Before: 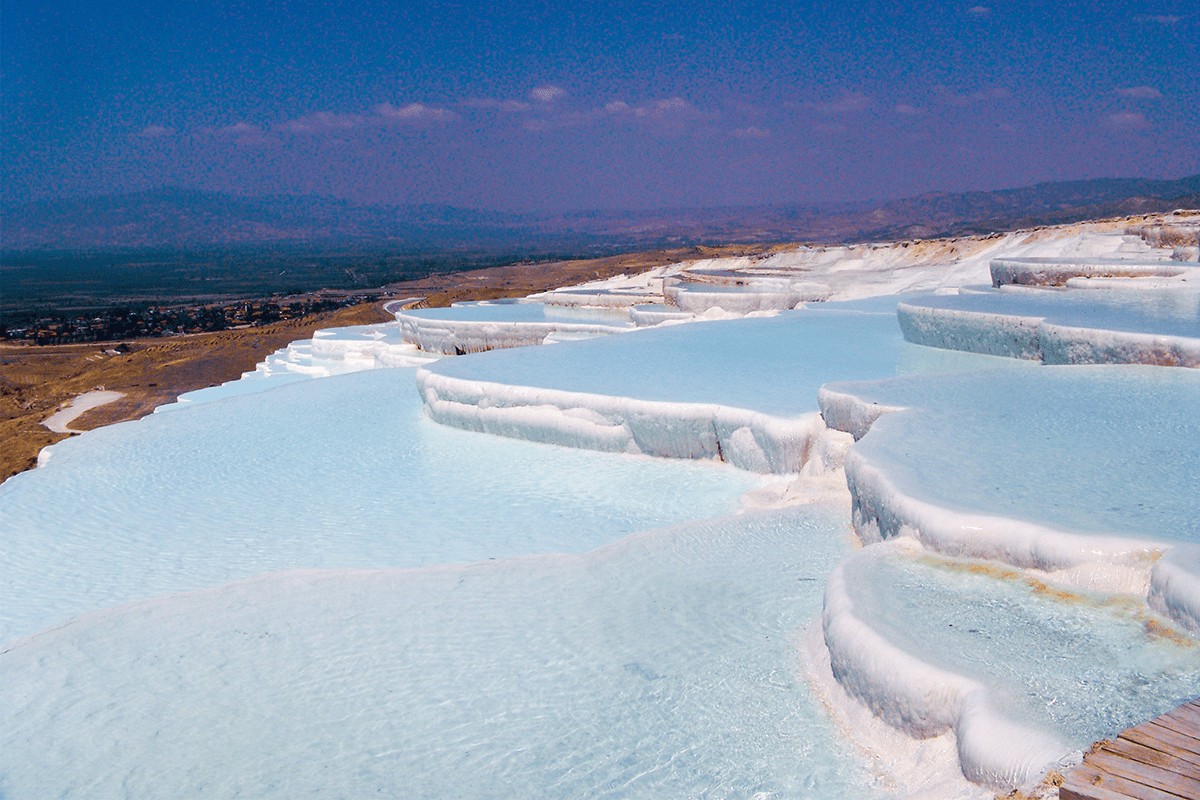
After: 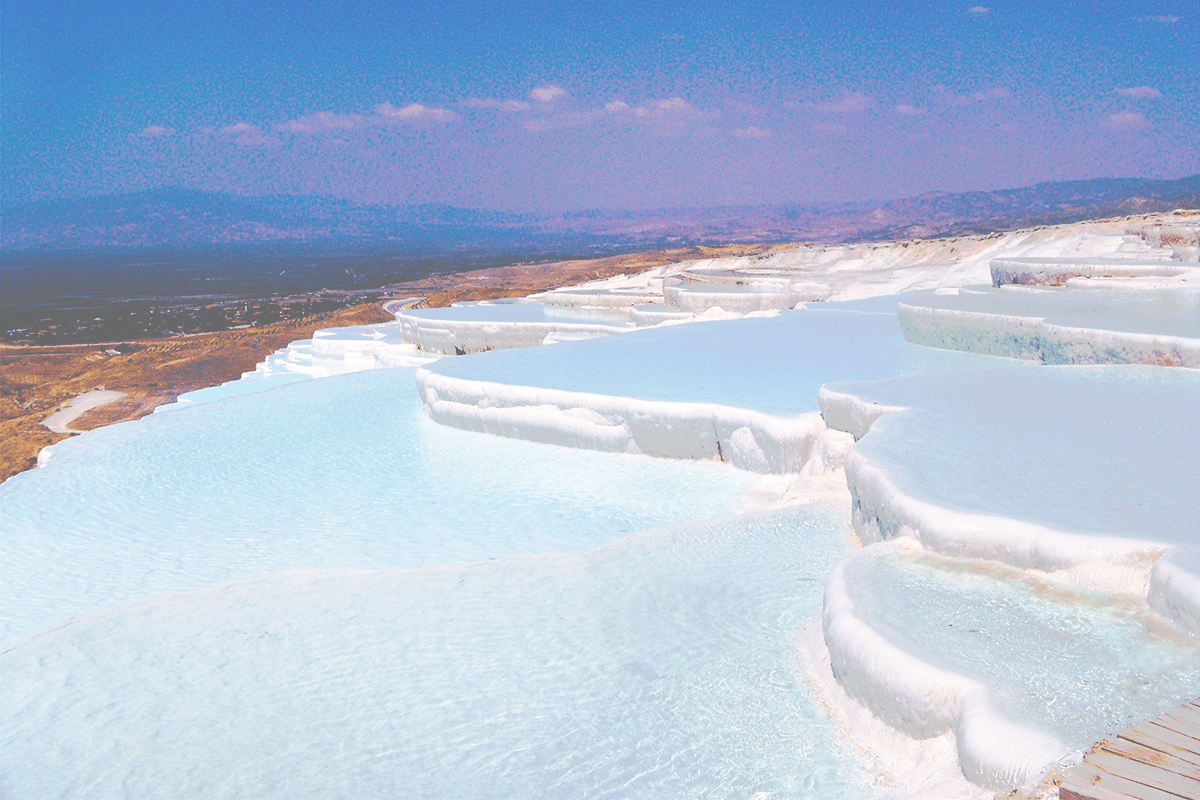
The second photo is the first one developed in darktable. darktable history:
base curve: curves: ch0 [(0, 0) (0.036, 0.037) (0.121, 0.228) (0.46, 0.76) (0.859, 0.983) (1, 1)], preserve colors none
tone curve: curves: ch0 [(0, 0) (0.003, 0.437) (0.011, 0.438) (0.025, 0.441) (0.044, 0.441) (0.069, 0.441) (0.1, 0.444) (0.136, 0.447) (0.177, 0.452) (0.224, 0.457) (0.277, 0.466) (0.335, 0.485) (0.399, 0.514) (0.468, 0.558) (0.543, 0.616) (0.623, 0.686) (0.709, 0.76) (0.801, 0.803) (0.898, 0.825) (1, 1)], preserve colors none
